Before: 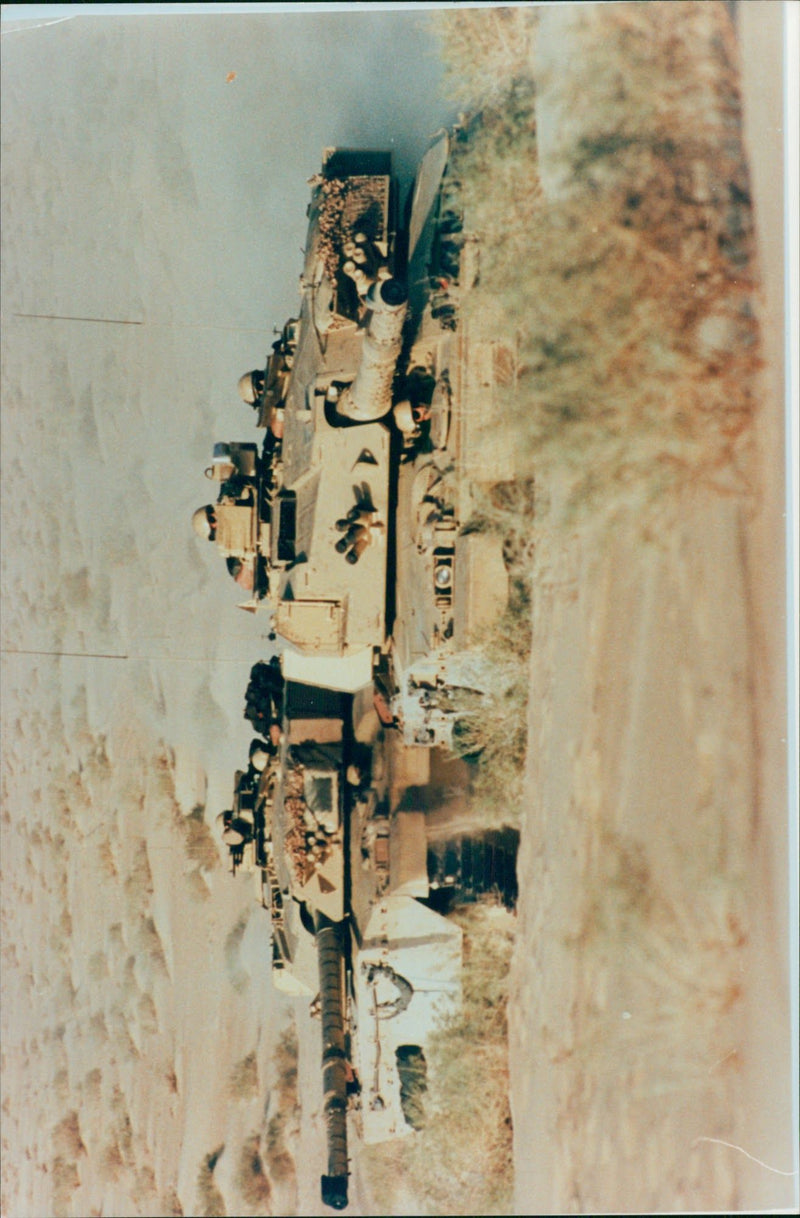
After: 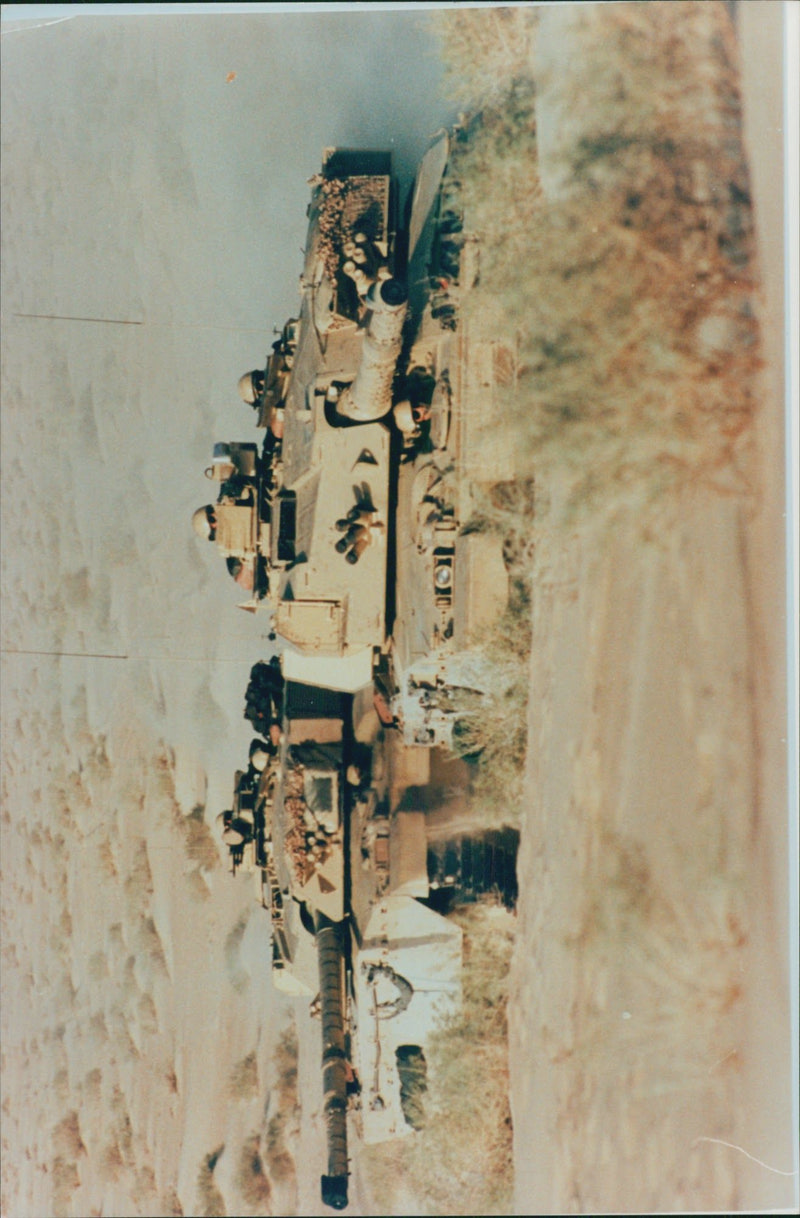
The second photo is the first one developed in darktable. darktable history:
contrast brightness saturation: contrast -0.097, saturation -0.088
